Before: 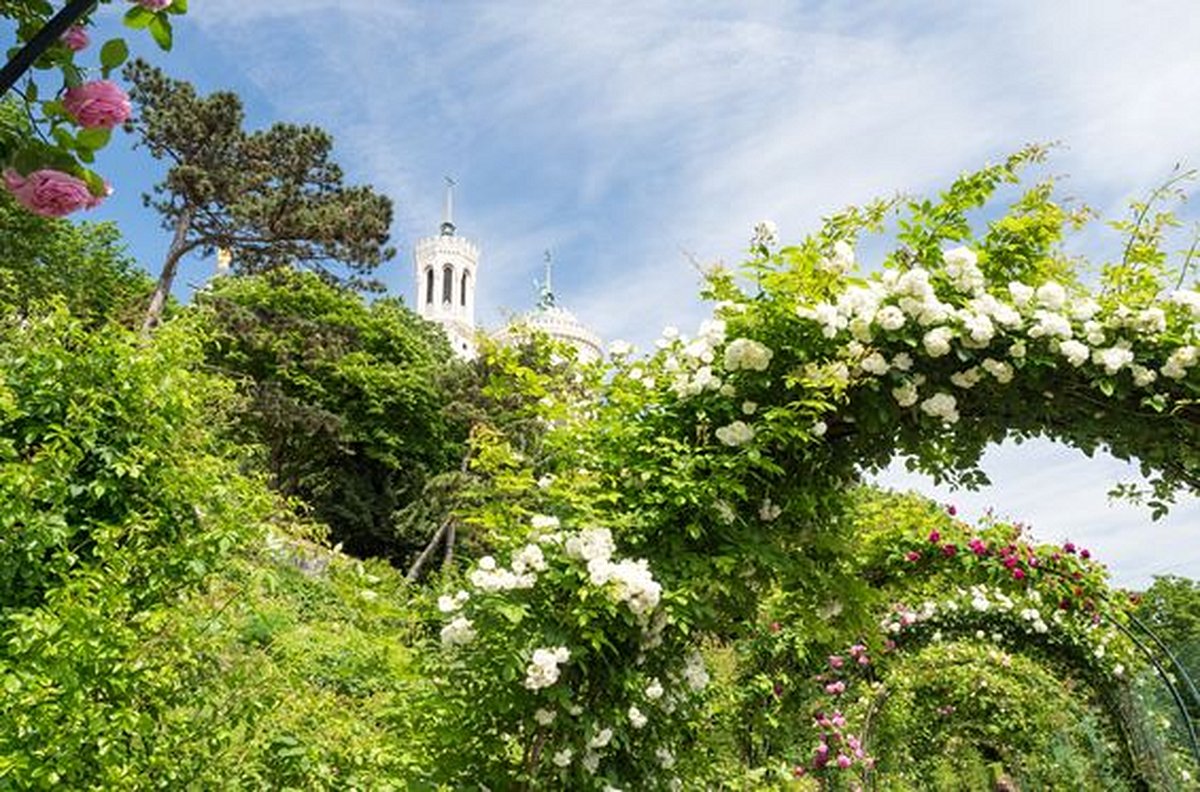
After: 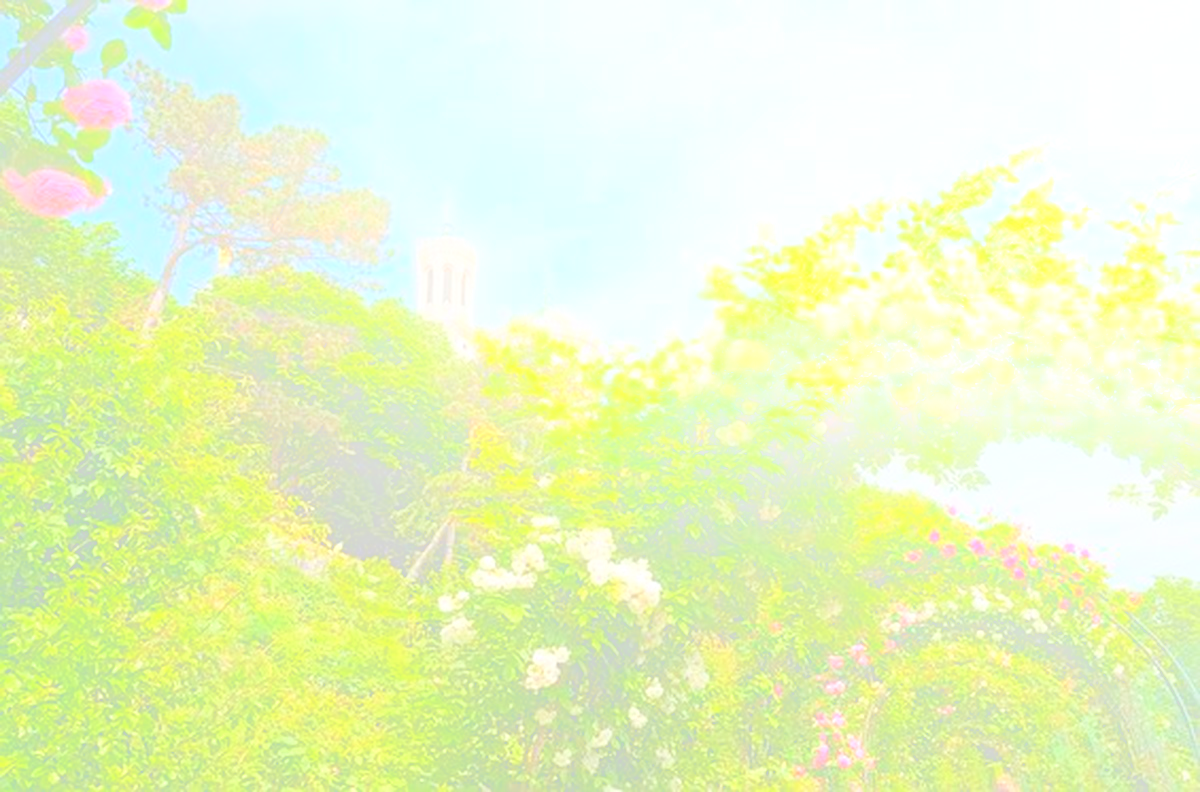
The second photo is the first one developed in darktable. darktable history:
tone equalizer: on, module defaults
sharpen: on, module defaults
bloom: size 70%, threshold 25%, strength 70%
